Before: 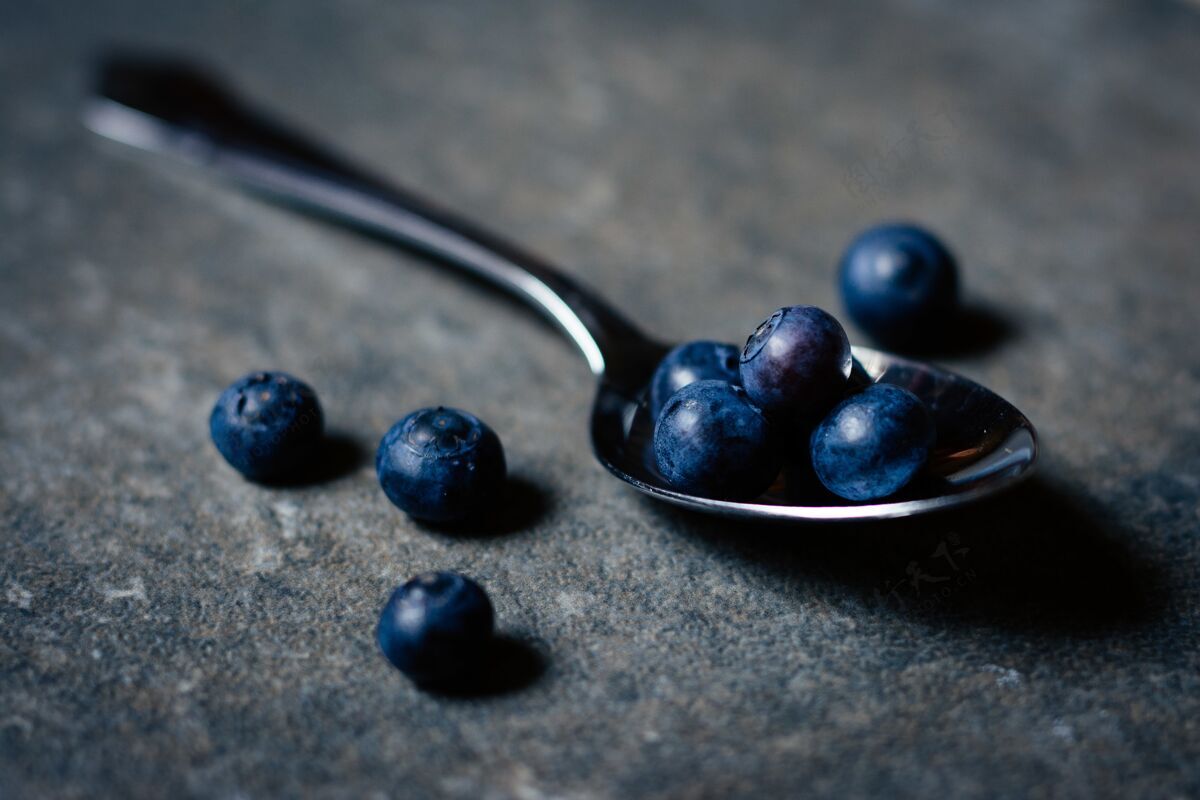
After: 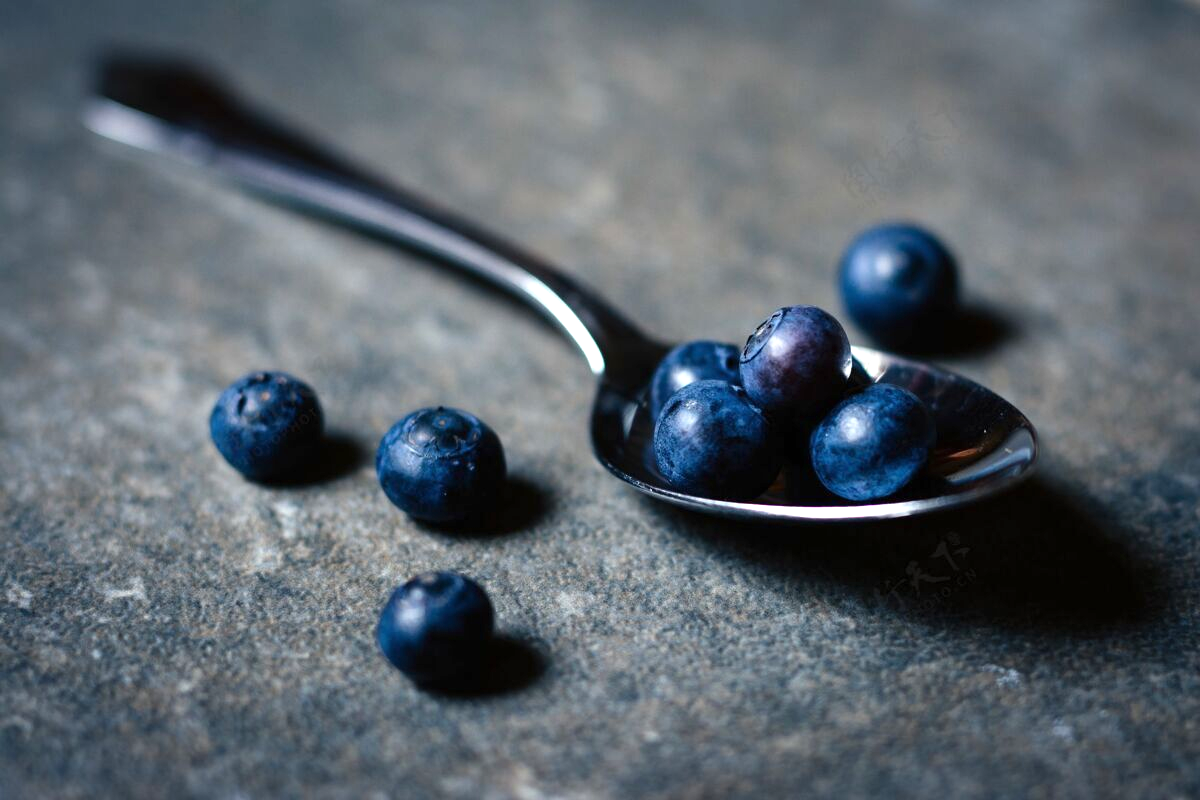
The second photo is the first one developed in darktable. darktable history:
exposure: black level correction 0, exposure 0.702 EV, compensate highlight preservation false
